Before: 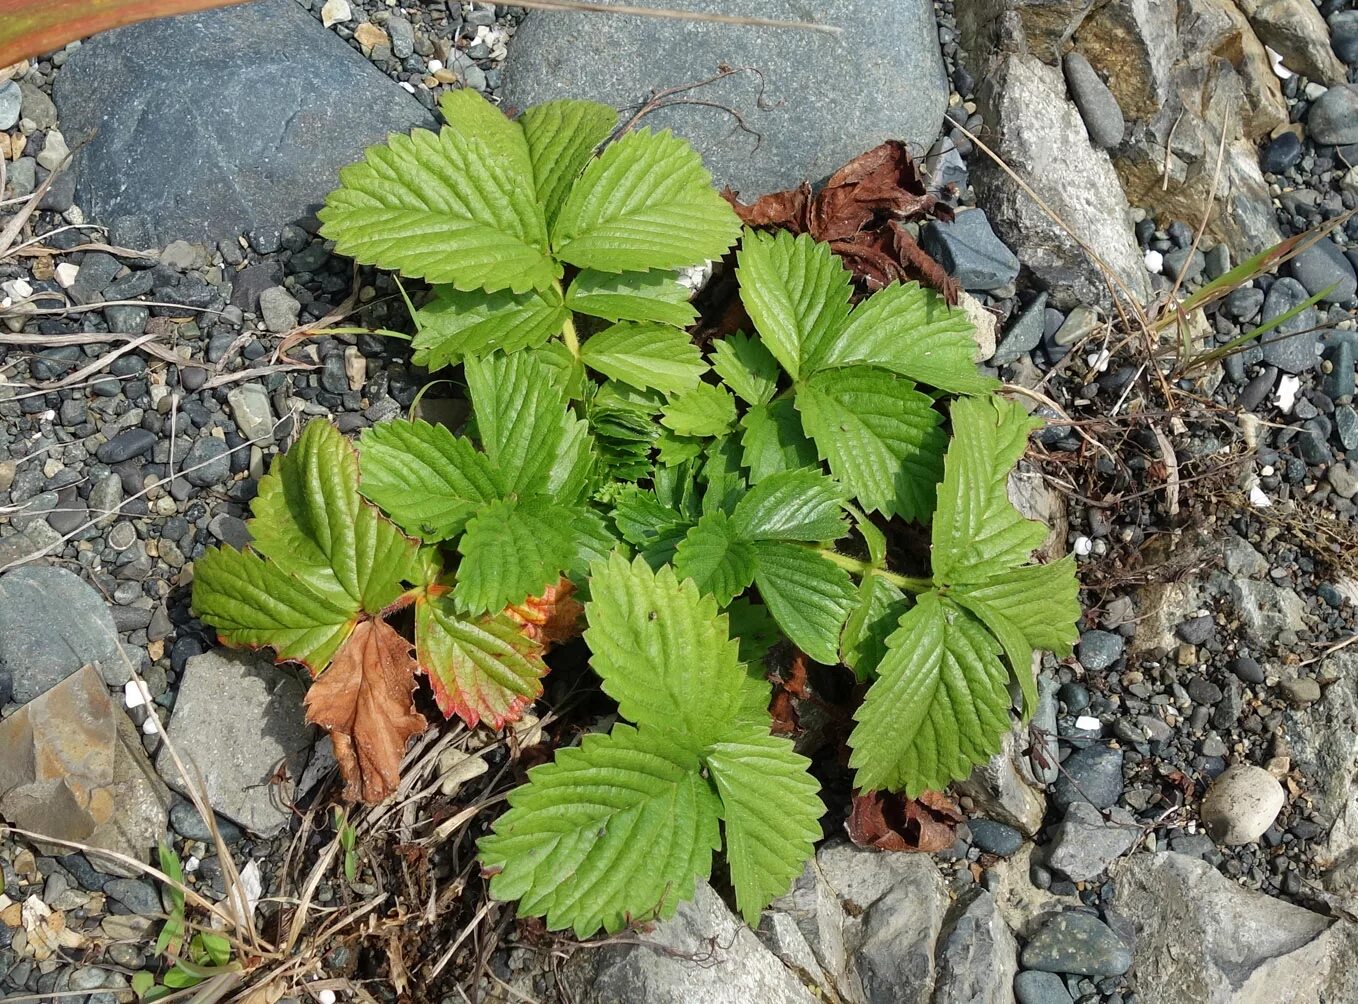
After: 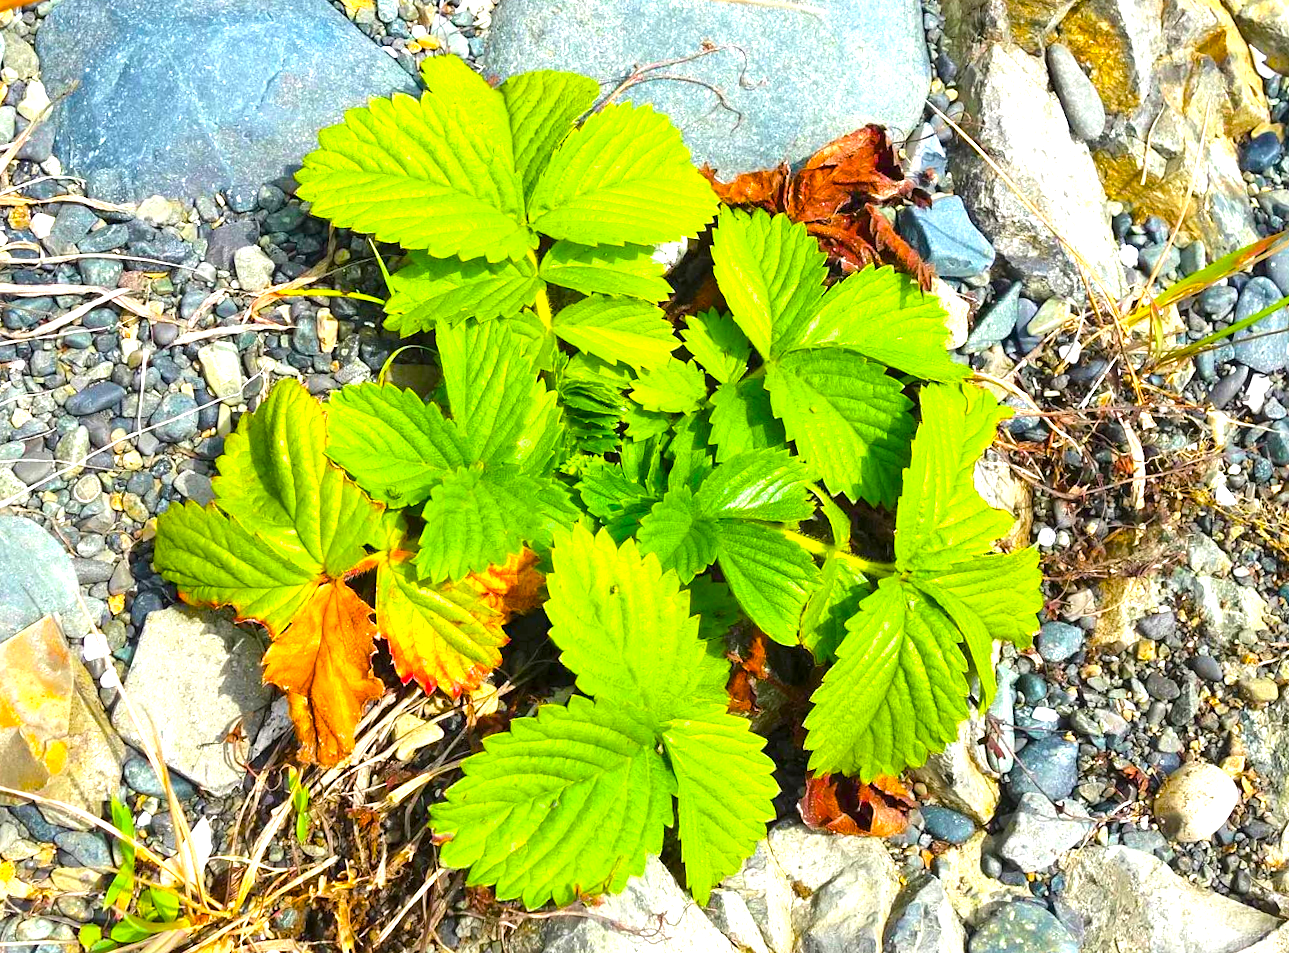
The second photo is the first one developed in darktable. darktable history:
exposure: black level correction 0, exposure 1.457 EV, compensate highlight preservation false
crop and rotate: angle -2.3°
color balance rgb: perceptual saturation grading › global saturation 65.713%, perceptual saturation grading › highlights 49.733%, perceptual saturation grading › shadows 29.439%, global vibrance 9.228%
